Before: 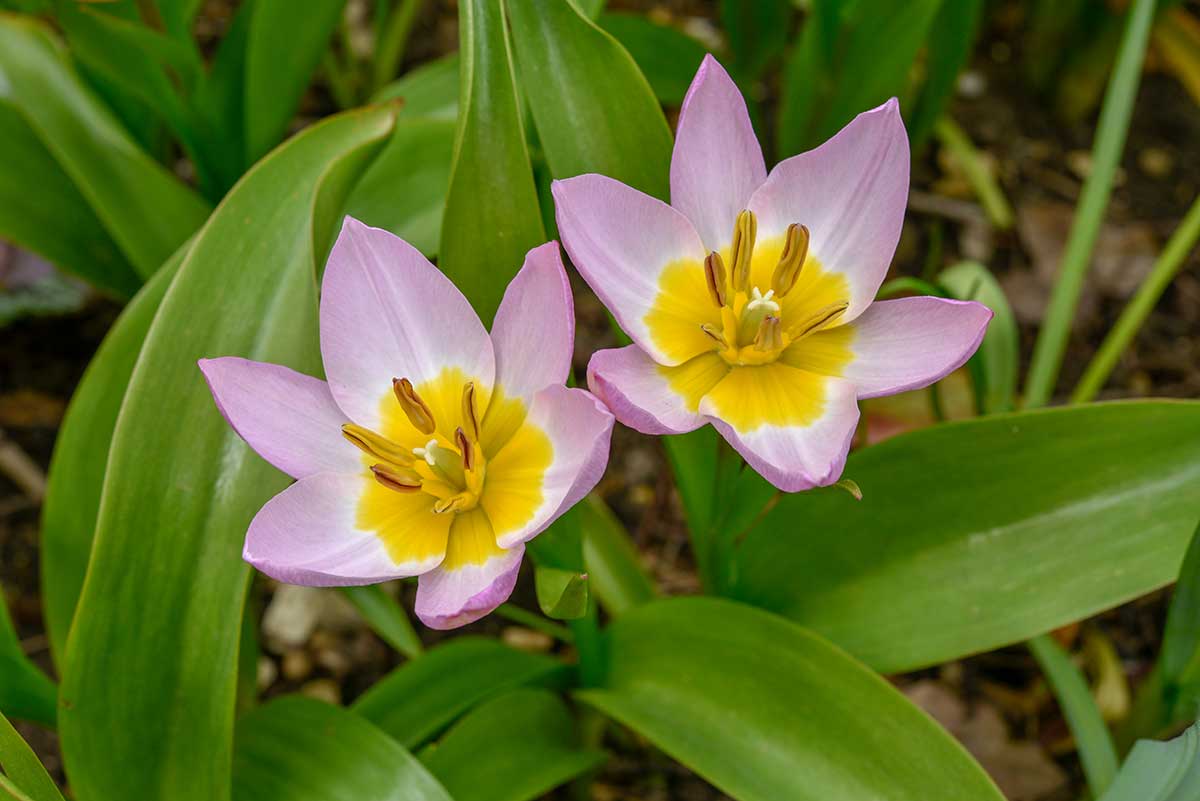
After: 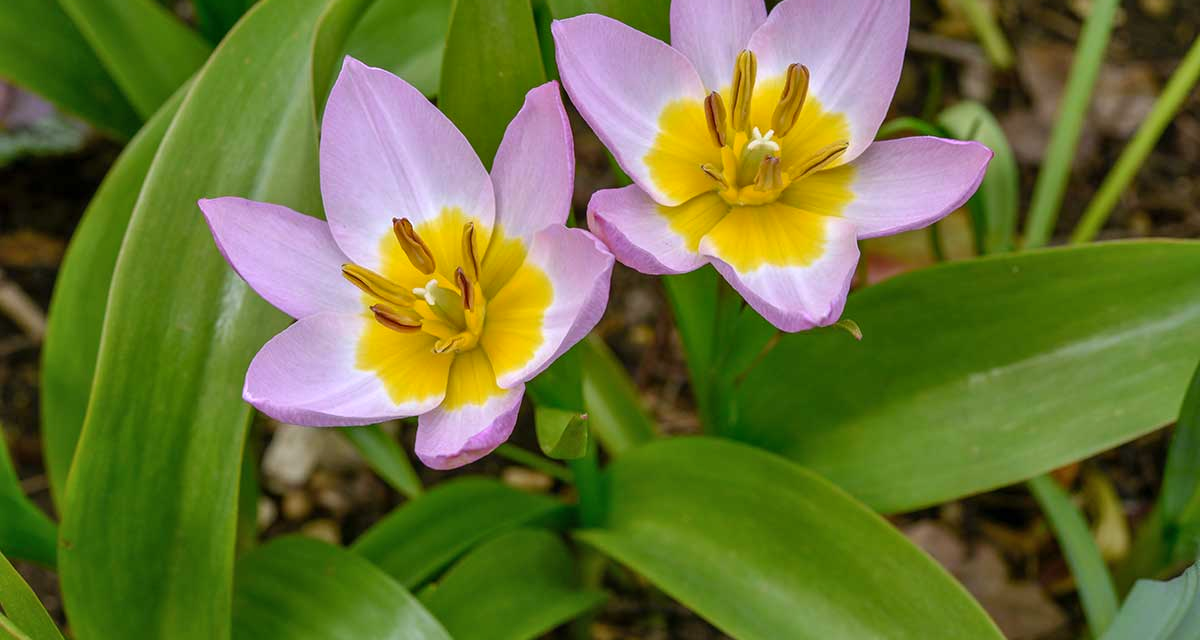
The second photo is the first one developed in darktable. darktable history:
shadows and highlights: soften with gaussian
color balance: on, module defaults
crop and rotate: top 19.998%
white balance: red 1.004, blue 1.096
tone equalizer: on, module defaults
